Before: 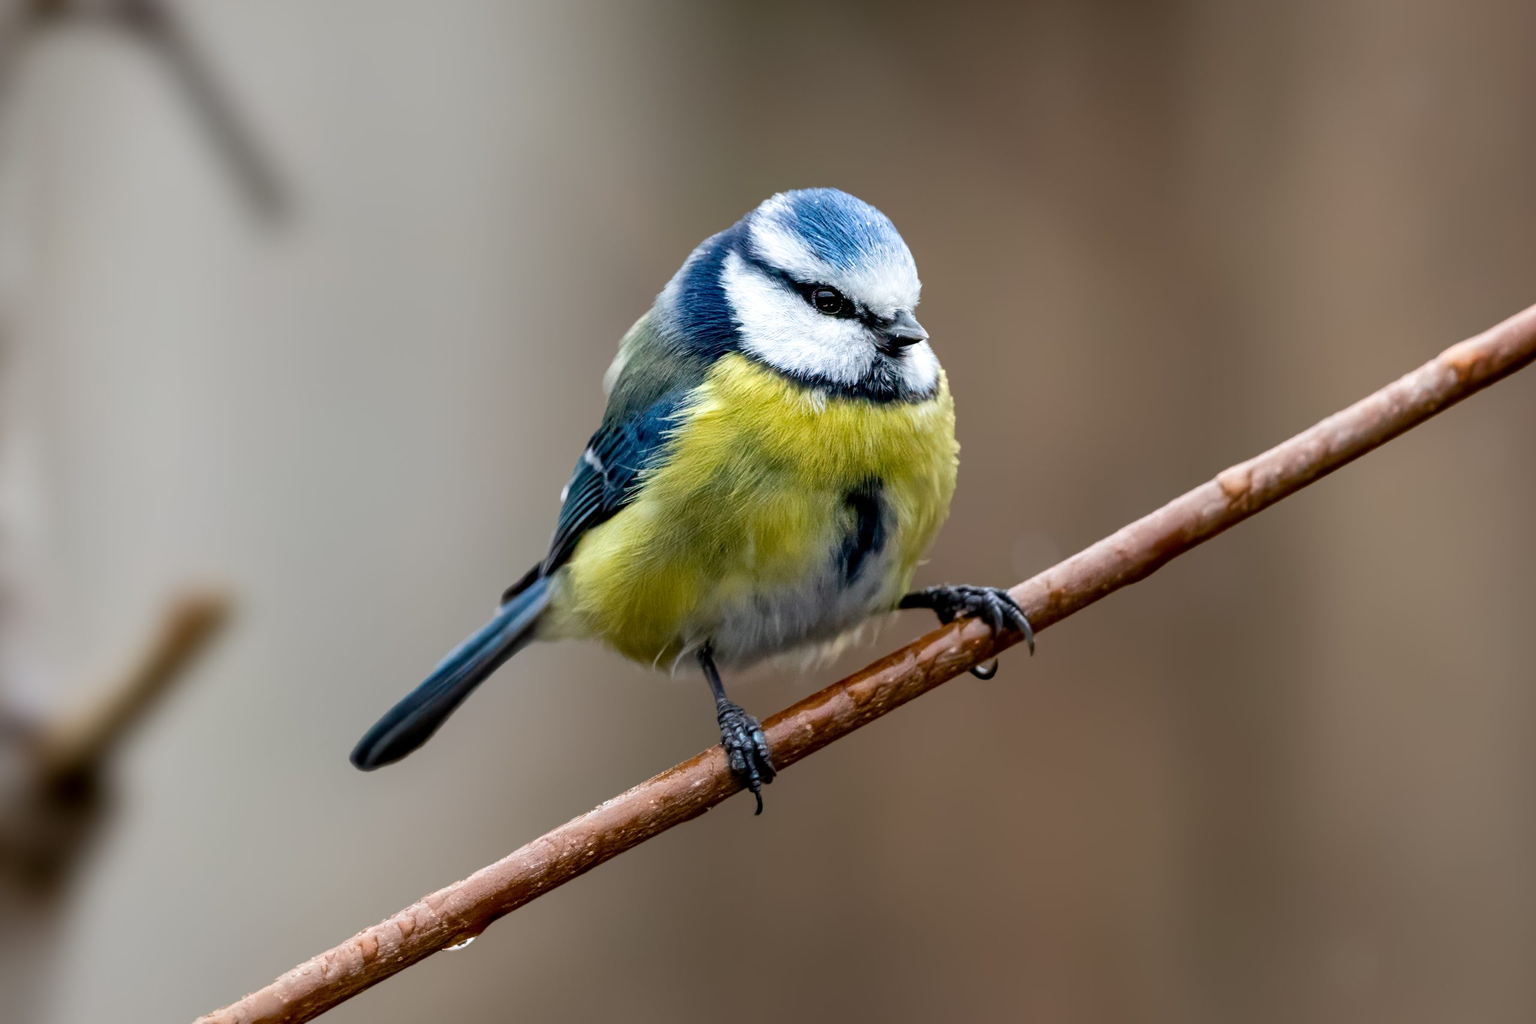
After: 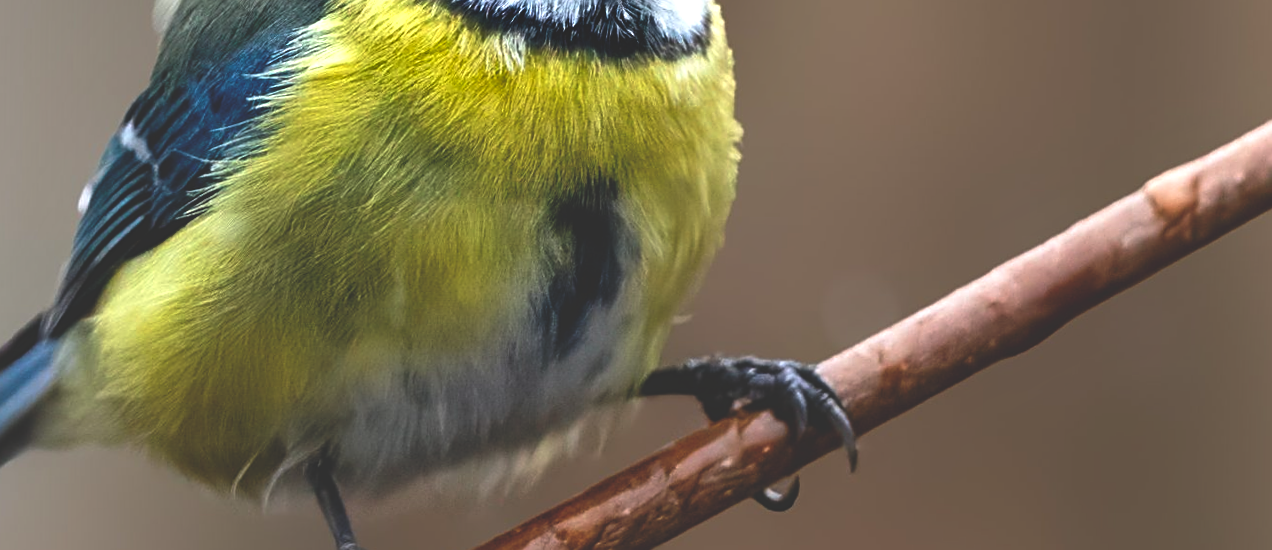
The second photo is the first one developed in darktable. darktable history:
exposure: black level correction 0, exposure 0.5 EV, compensate highlight preservation false
crop: left 36.607%, top 34.735%, right 13.146%, bottom 30.611%
shadows and highlights: shadows 19.13, highlights -83.41, soften with gaussian
sharpen: on, module defaults
rgb curve: curves: ch0 [(0, 0.186) (0.314, 0.284) (0.775, 0.708) (1, 1)], compensate middle gray true, preserve colors none
rotate and perspective: rotation 0.679°, lens shift (horizontal) 0.136, crop left 0.009, crop right 0.991, crop top 0.078, crop bottom 0.95
contrast equalizer: octaves 7, y [[0.6 ×6], [0.55 ×6], [0 ×6], [0 ×6], [0 ×6]], mix -0.36
